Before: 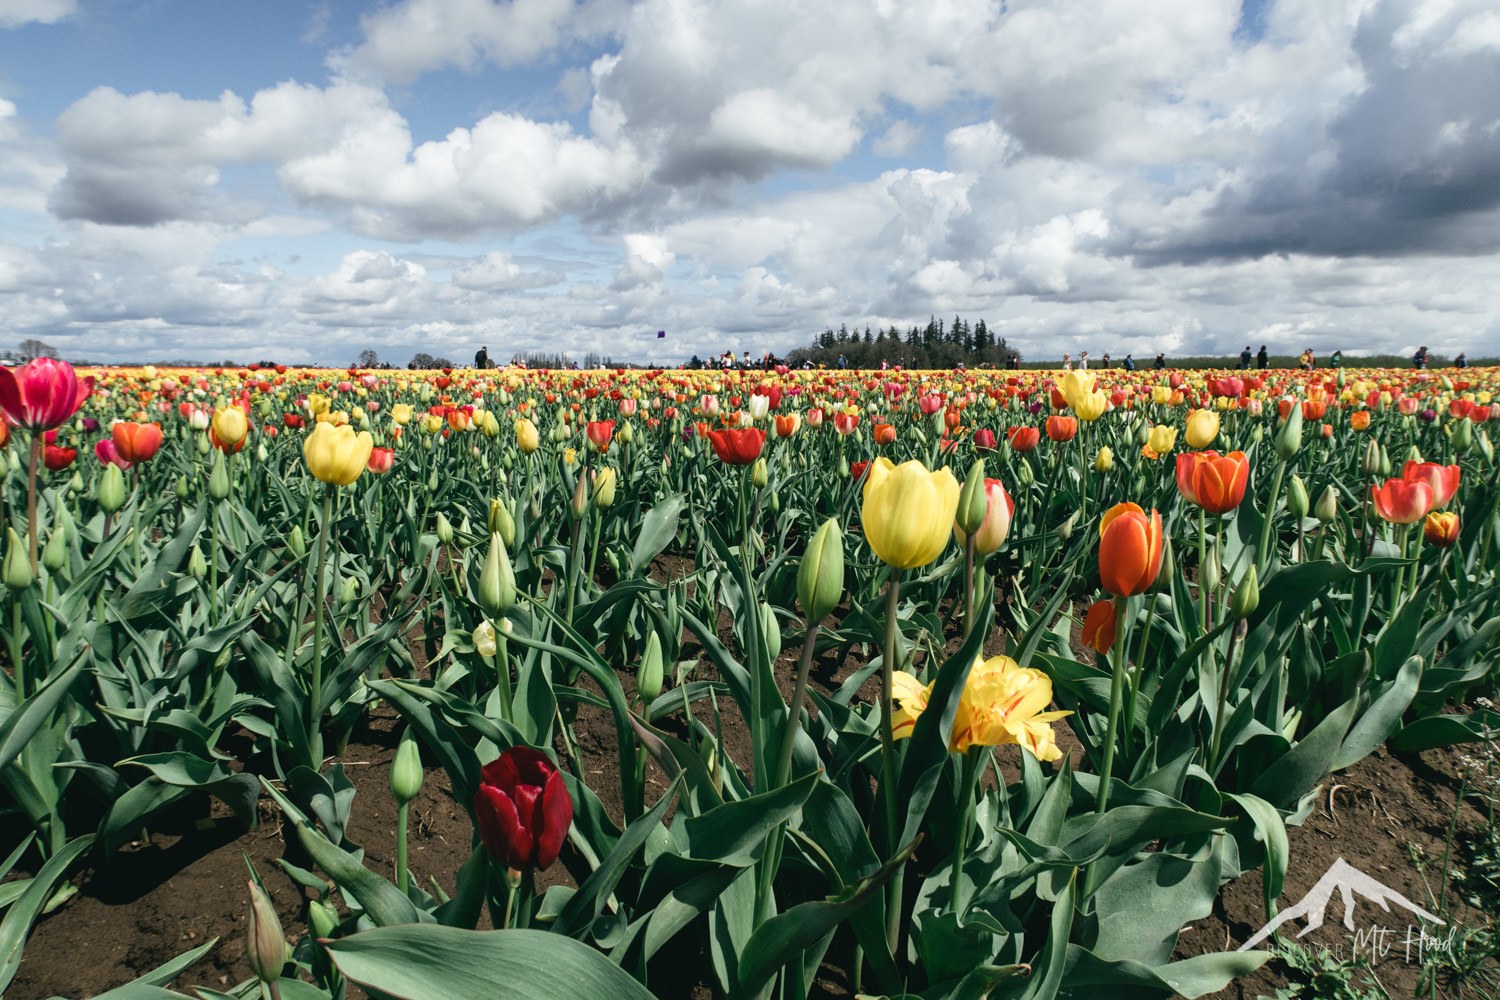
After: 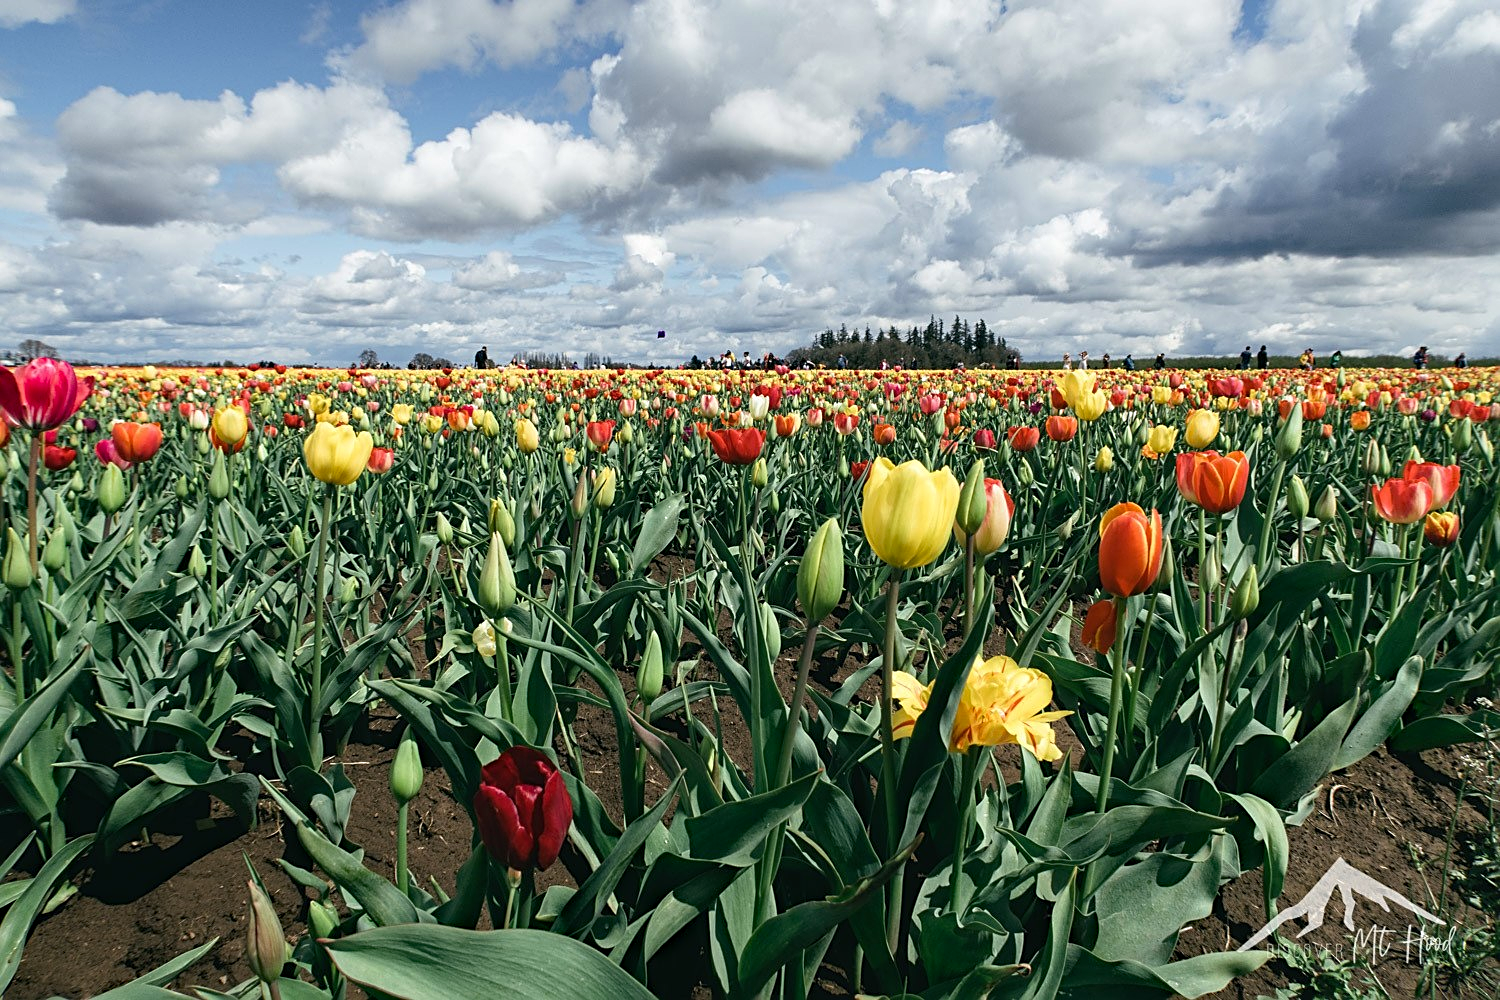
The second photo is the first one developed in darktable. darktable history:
haze removal: strength 0.249, distance 0.256, compatibility mode true, adaptive false
sharpen: on, module defaults
